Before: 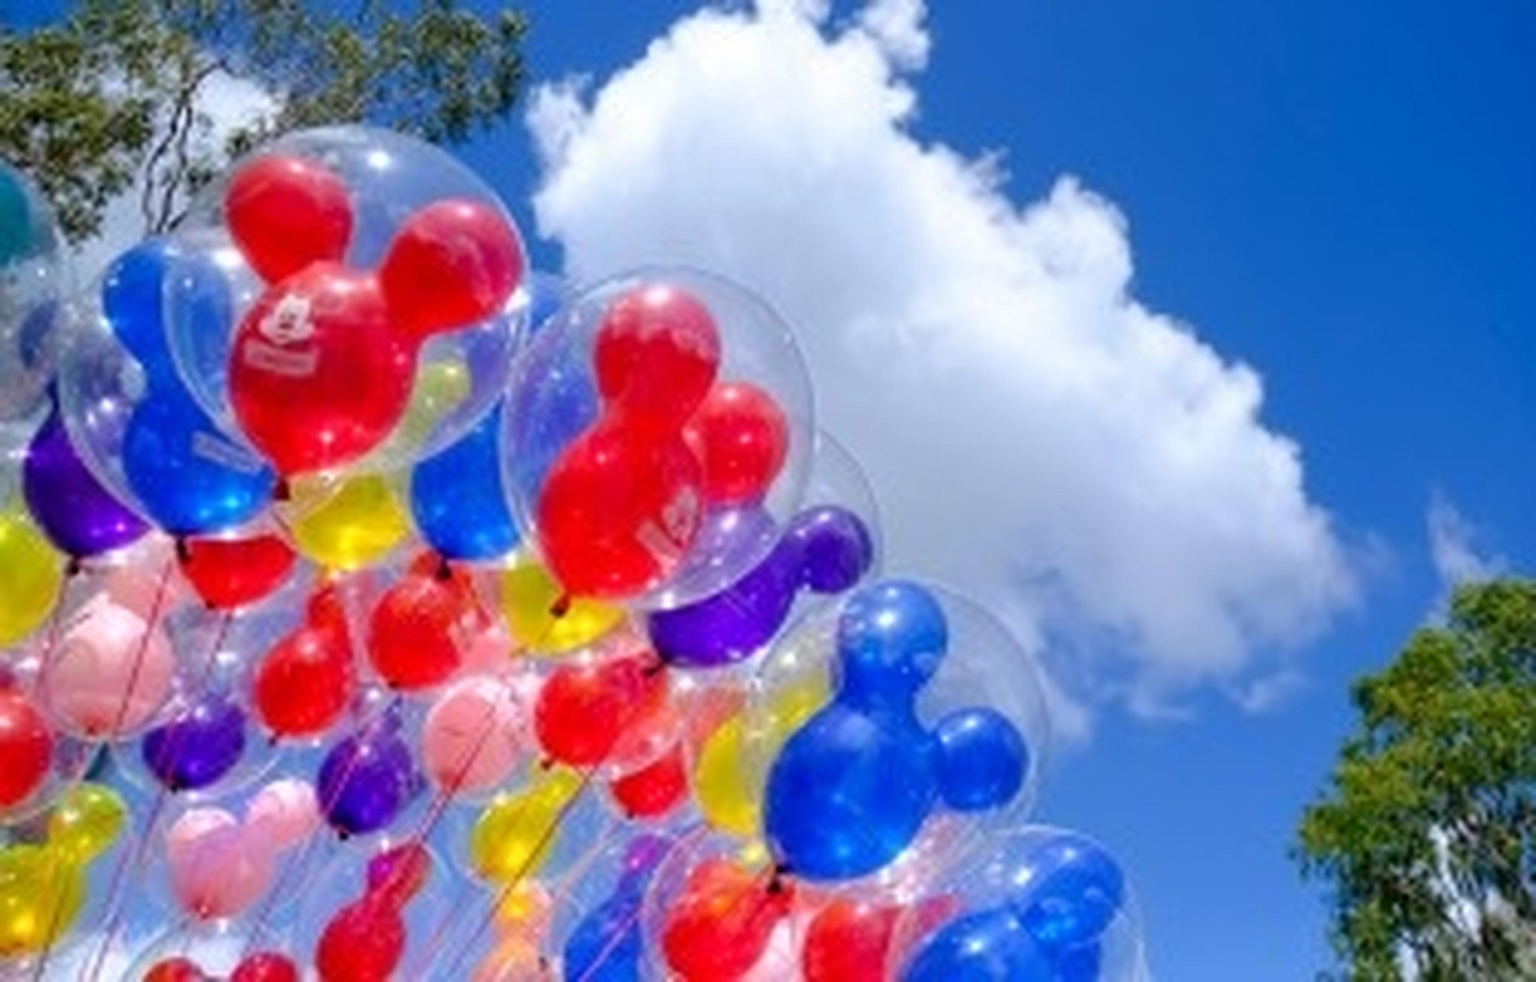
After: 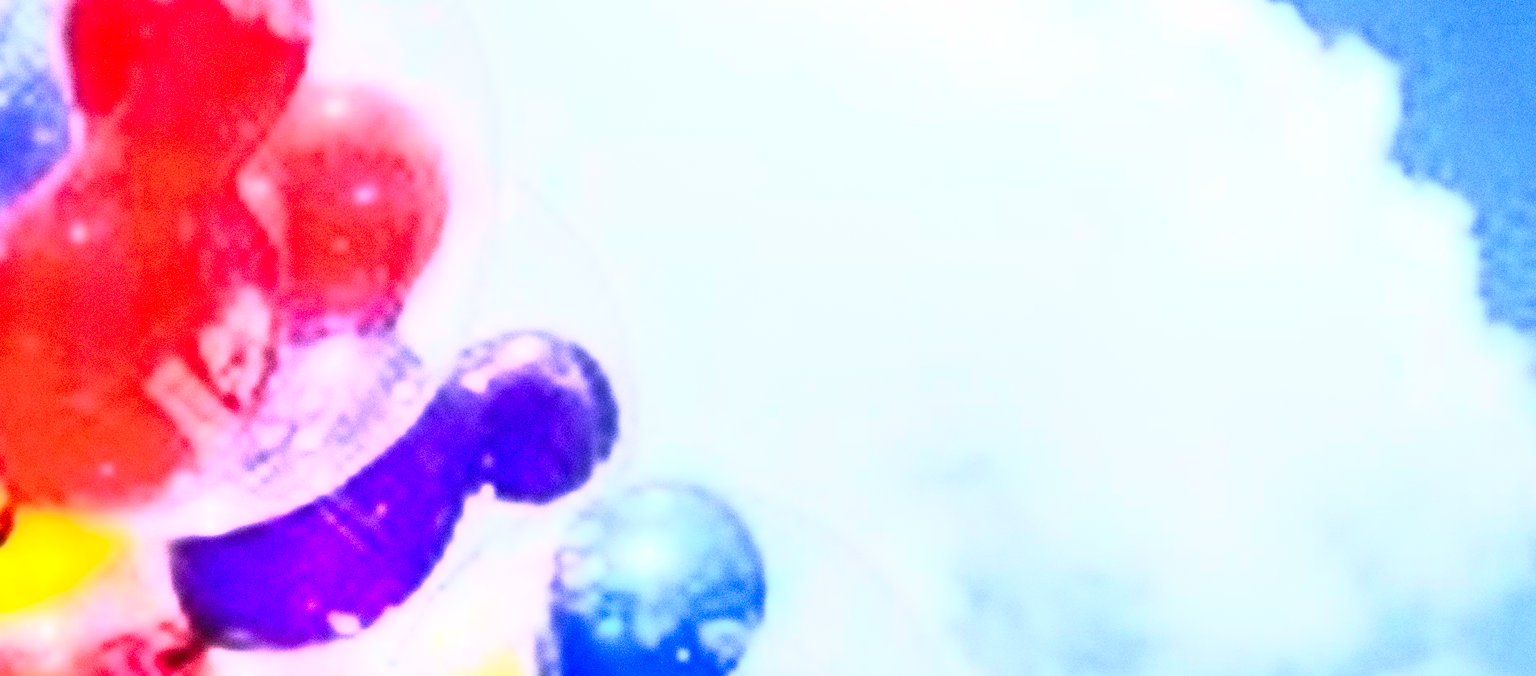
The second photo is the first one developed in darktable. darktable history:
crop: left 36.607%, top 34.735%, right 13.146%, bottom 30.611%
color correction: highlights a* 5.59, highlights b* 5.24, saturation 0.68
contrast brightness saturation: contrast 1, brightness 1, saturation 1
grain: coarseness 0.09 ISO, strength 40%
tone equalizer: -8 EV -0.001 EV, -7 EV 0.001 EV, -6 EV -0.002 EV, -5 EV -0.003 EV, -4 EV -0.062 EV, -3 EV -0.222 EV, -2 EV -0.267 EV, -1 EV 0.105 EV, +0 EV 0.303 EV
sharpen: on, module defaults
